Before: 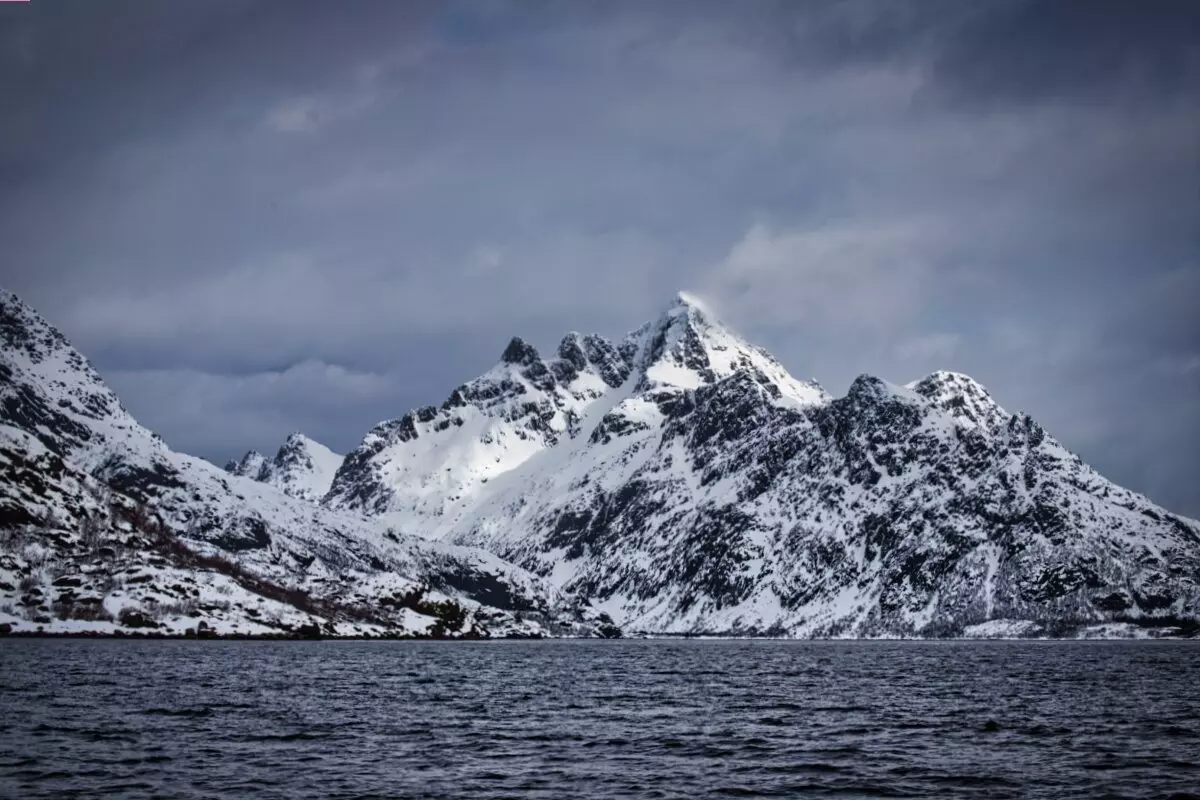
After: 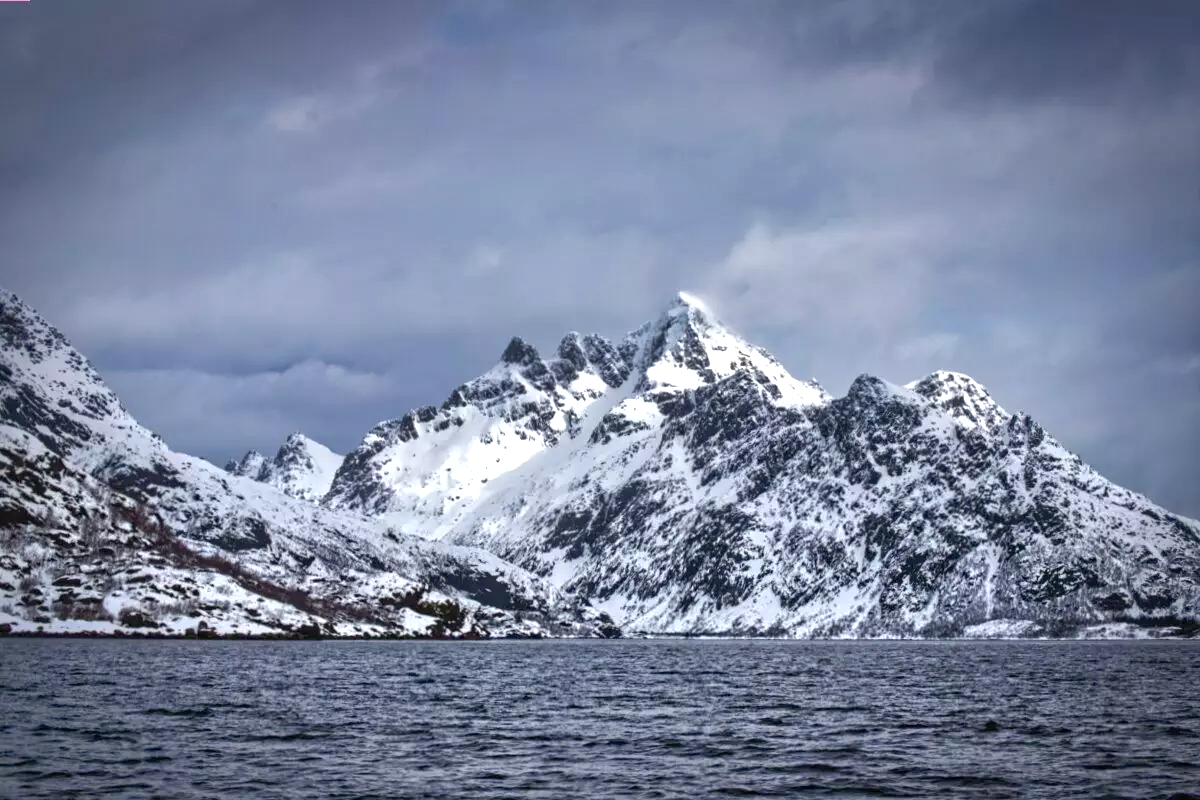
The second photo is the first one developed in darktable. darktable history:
exposure: black level correction 0, exposure 0.7 EV, compensate exposure bias true, compensate highlight preservation false
shadows and highlights: on, module defaults
